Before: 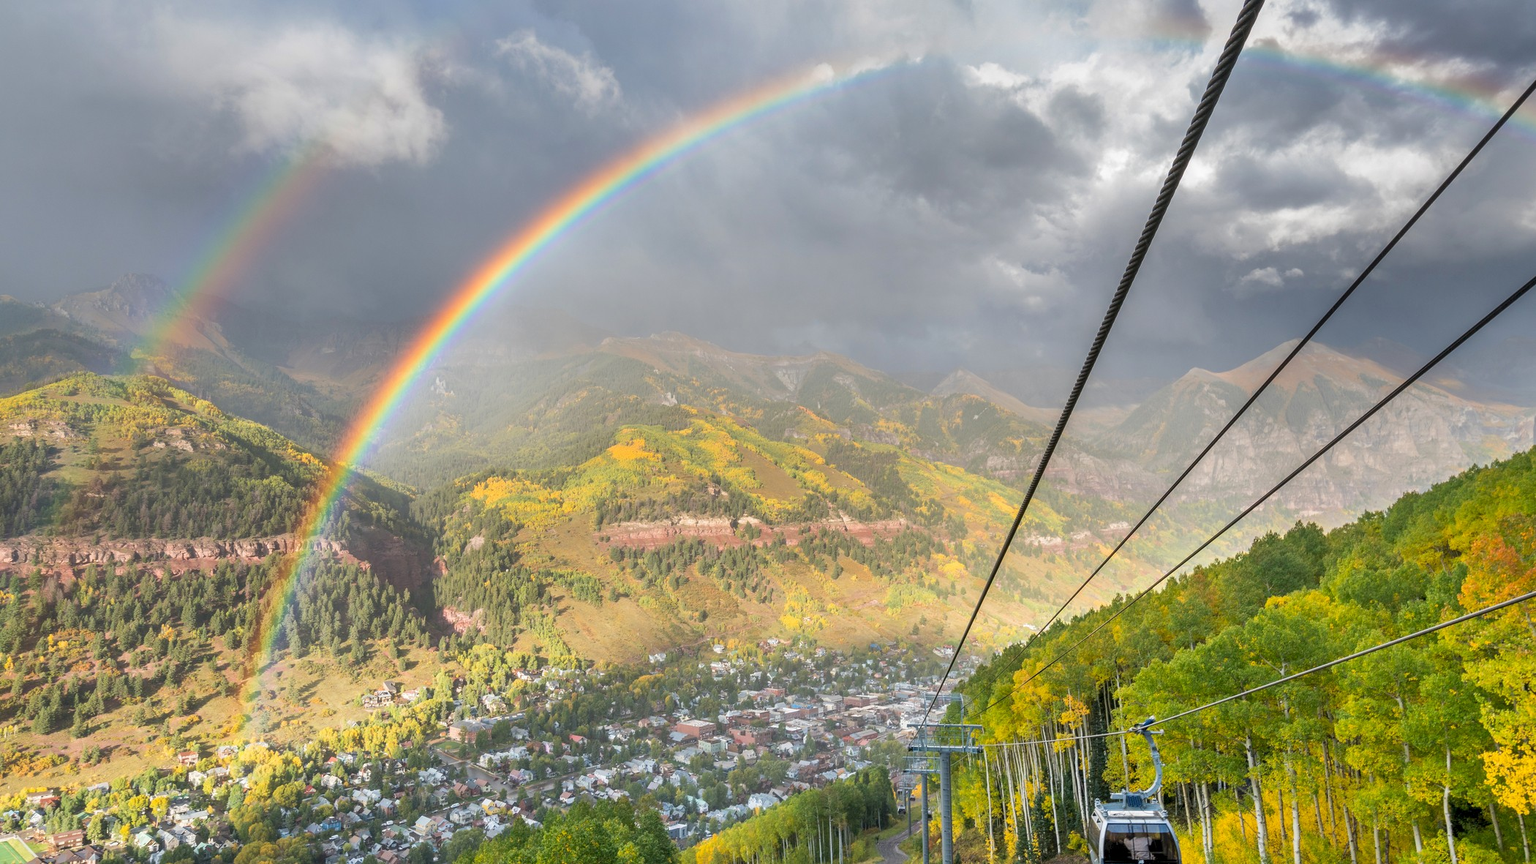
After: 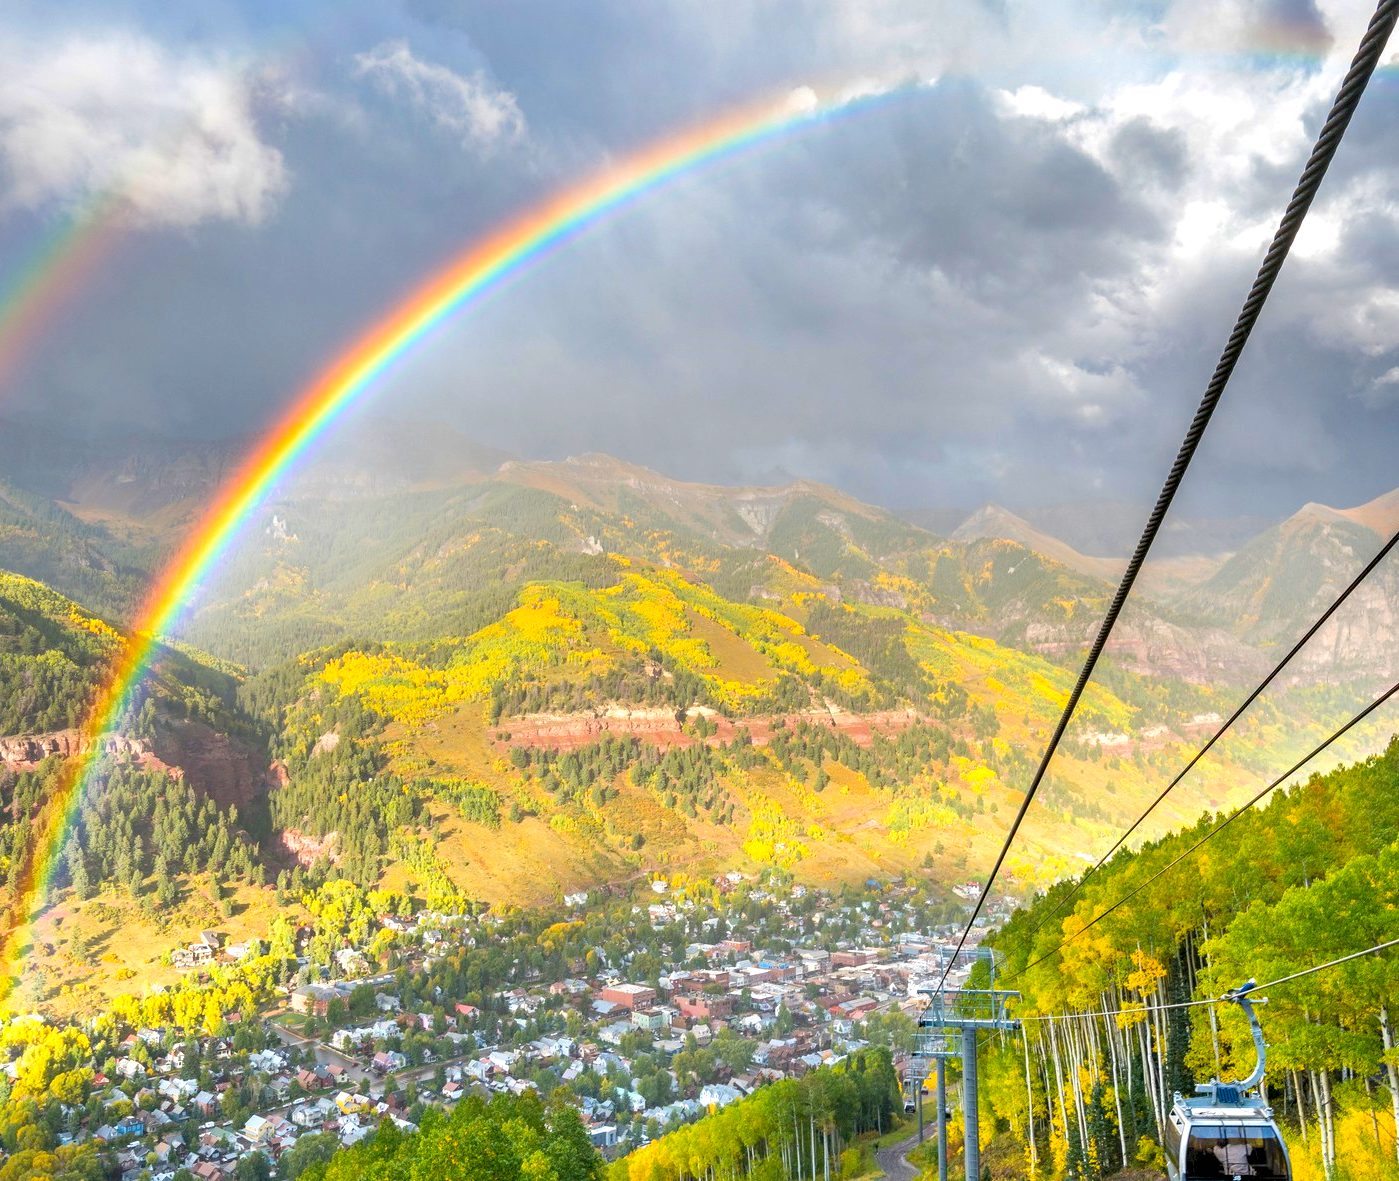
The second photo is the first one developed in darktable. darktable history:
crop: left 15.419%, right 17.914%
haze removal: compatibility mode true, adaptive false
exposure: black level correction 0.001, exposure 0.5 EV, compensate exposure bias true, compensate highlight preservation false
color balance rgb: perceptual saturation grading › global saturation 20%, global vibrance 20%
